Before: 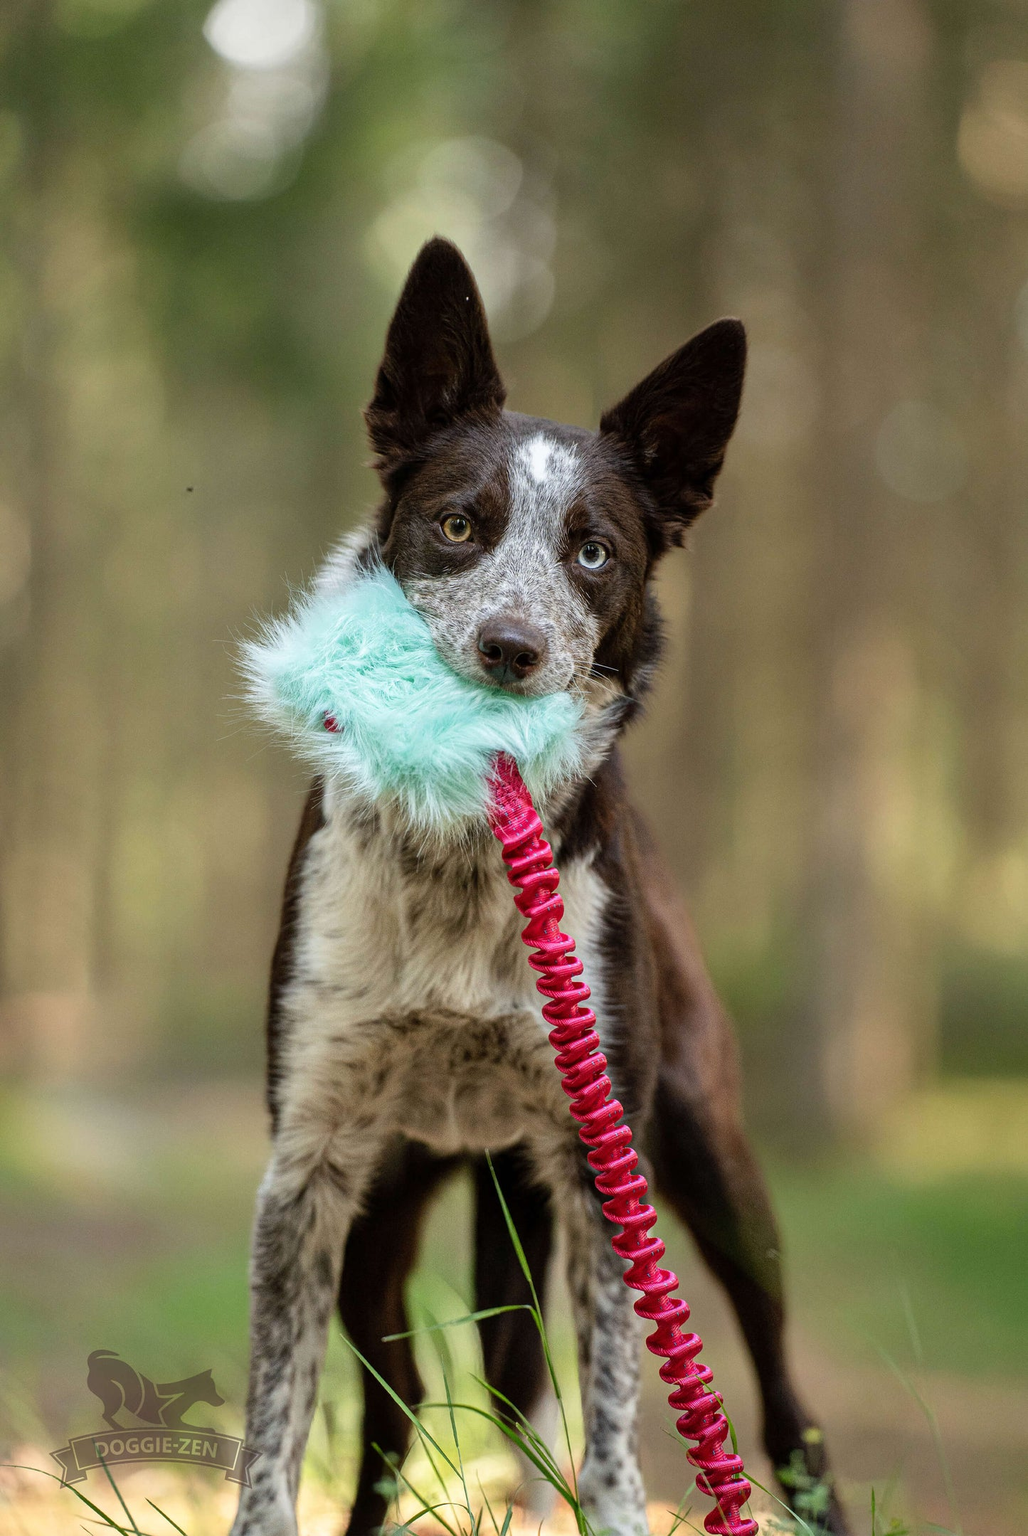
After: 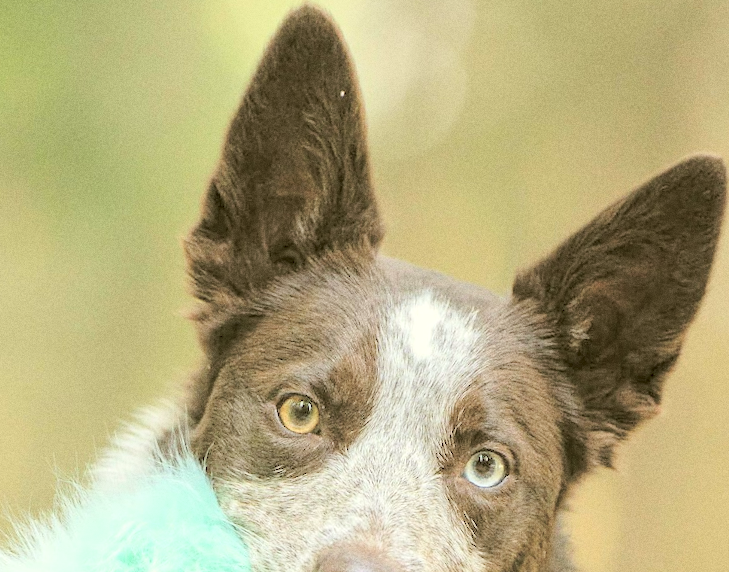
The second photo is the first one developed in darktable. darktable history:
contrast brightness saturation: brightness 1
crop: left 28.64%, top 16.832%, right 26.637%, bottom 58.055%
rotate and perspective: rotation 5.12°, automatic cropping off
exposure: exposure 0.178 EV, compensate exposure bias true, compensate highlight preservation false
grain: coarseness 0.47 ISO
tone equalizer: on, module defaults
color correction: highlights a* -1.43, highlights b* 10.12, shadows a* 0.395, shadows b* 19.35
